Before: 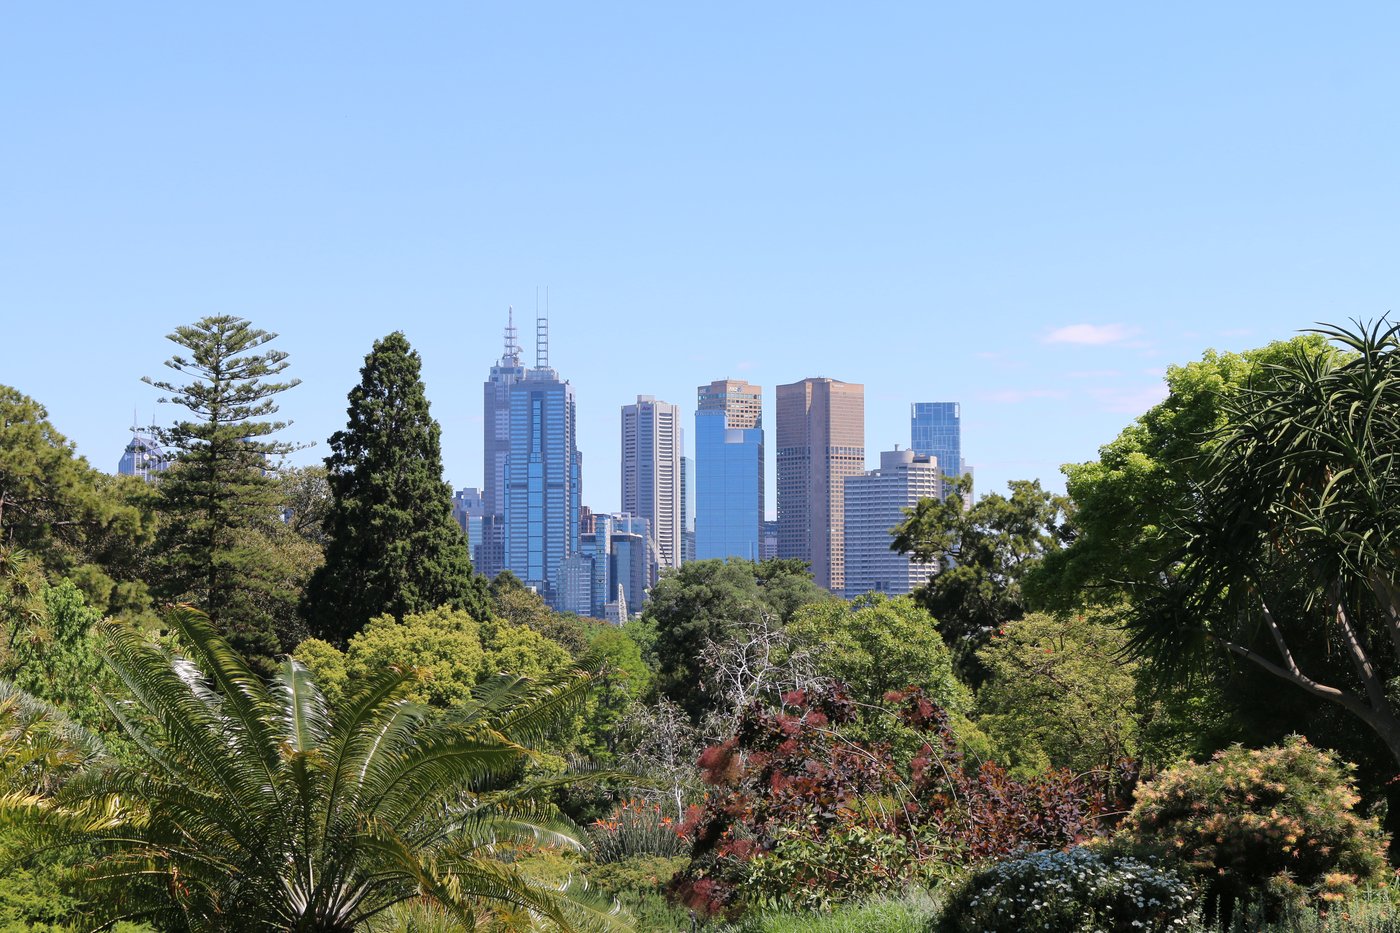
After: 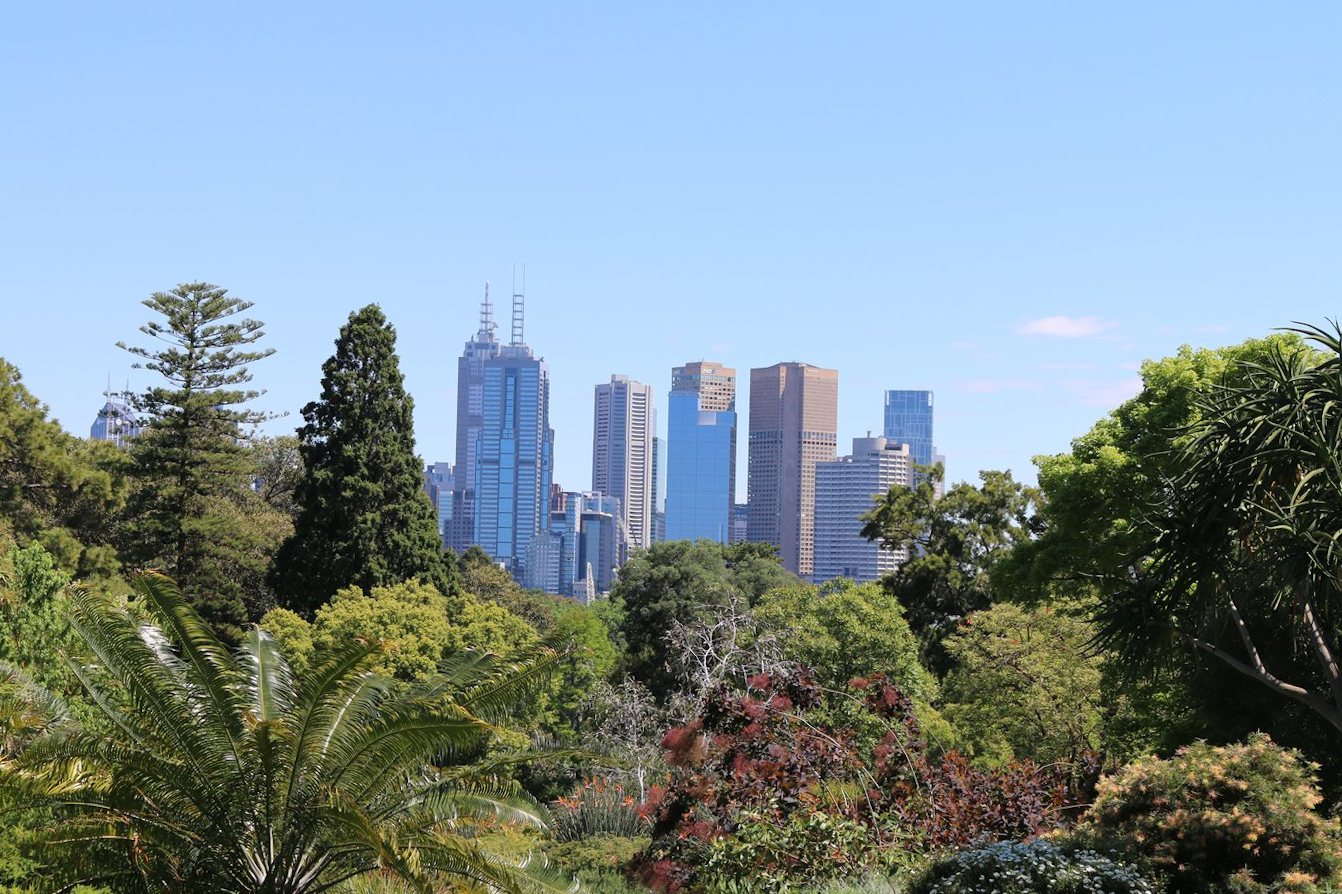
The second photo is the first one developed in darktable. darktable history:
crop and rotate: angle -1.65°
